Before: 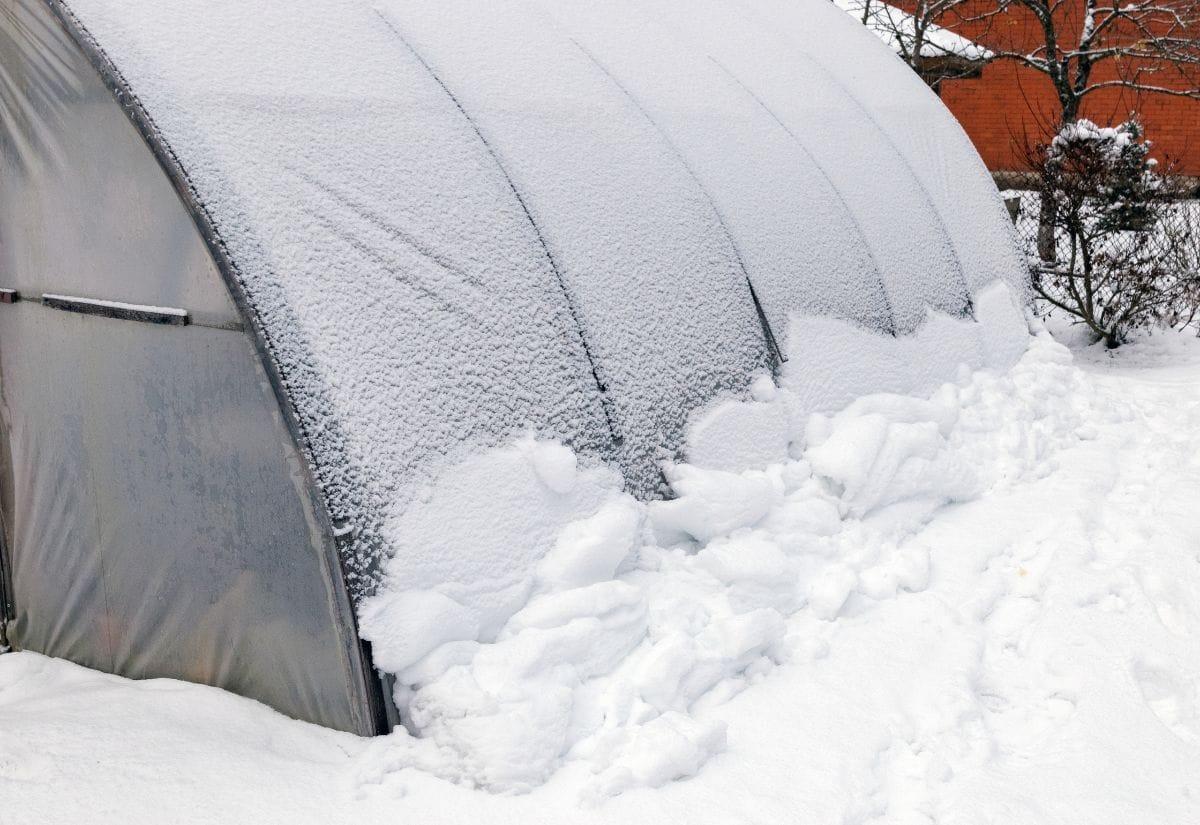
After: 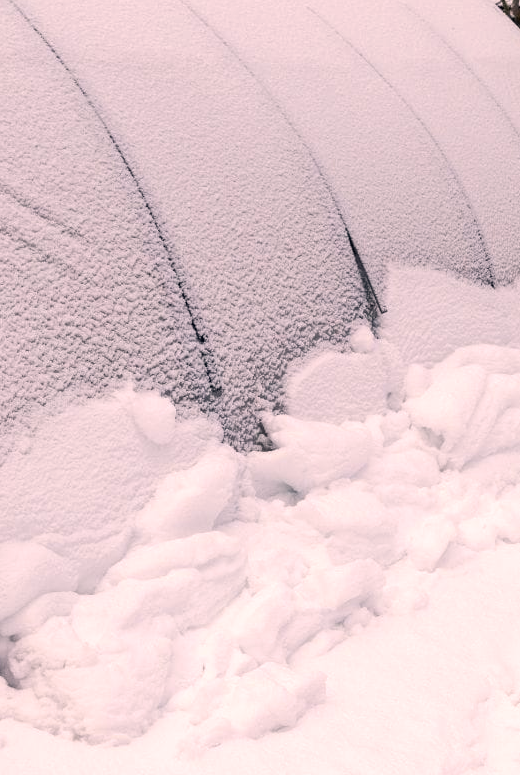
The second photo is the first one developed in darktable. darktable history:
color correction: highlights a* 12.23, highlights b* 5.41
crop: left 33.452%, top 6.025%, right 23.155%
white balance: emerald 1
